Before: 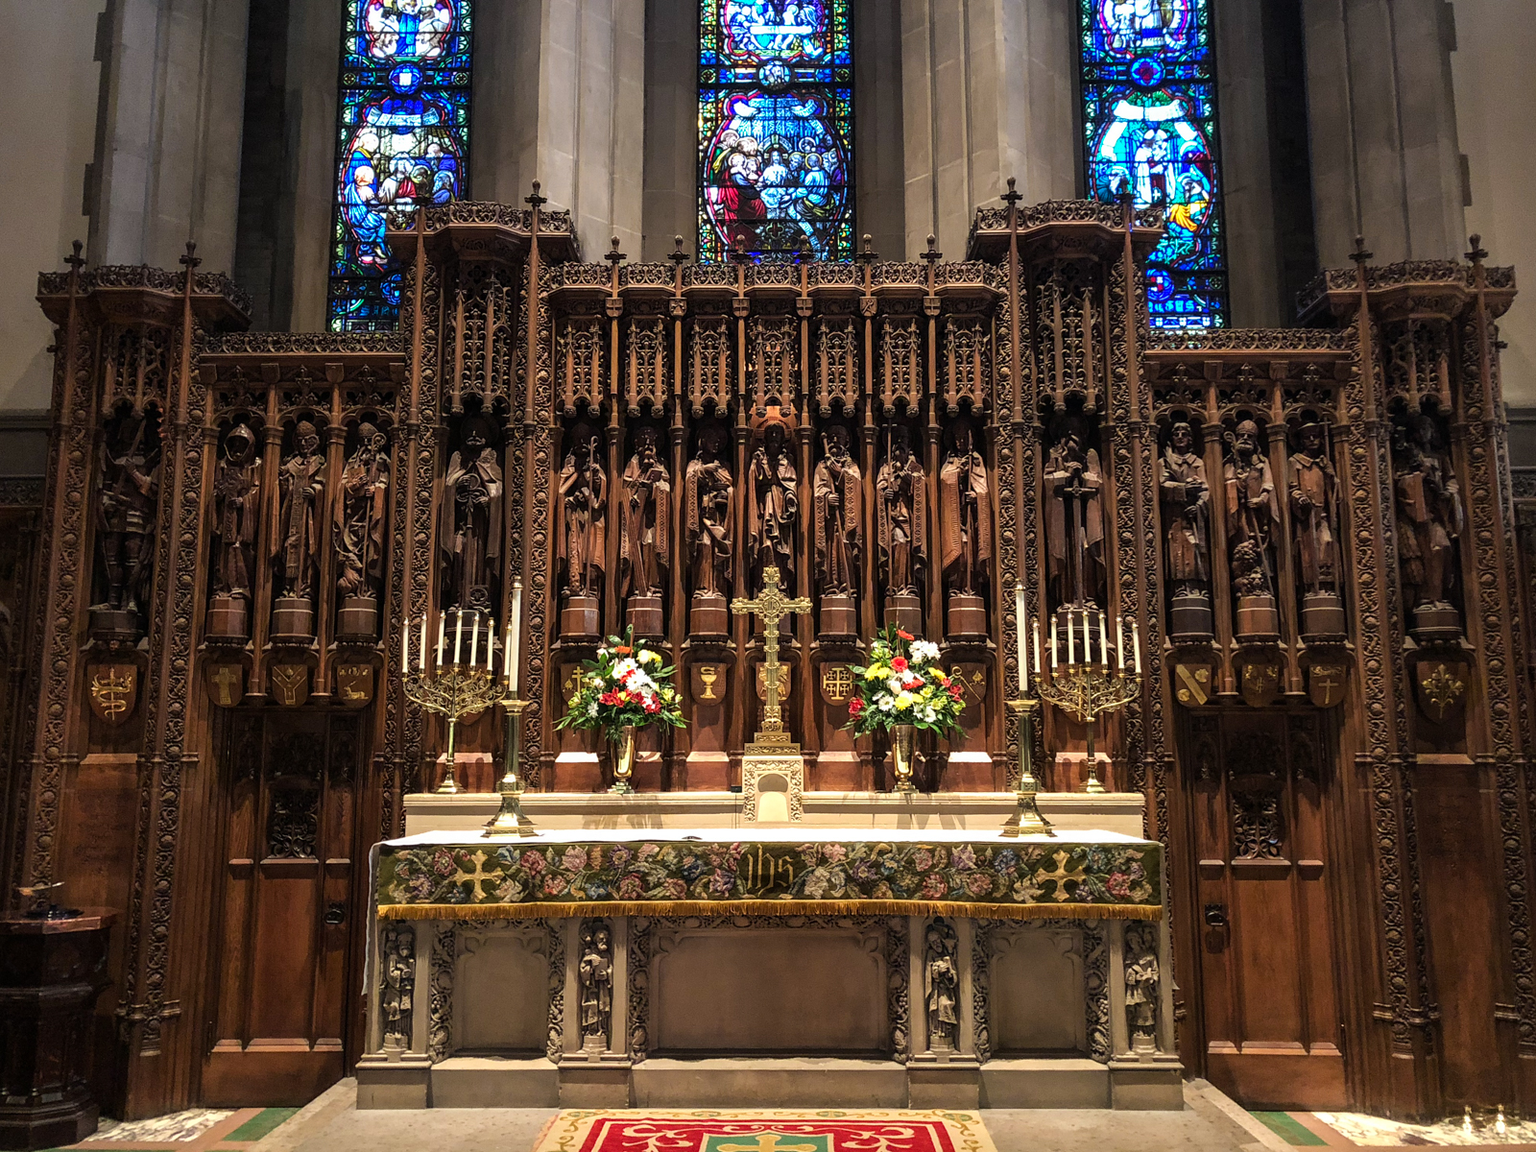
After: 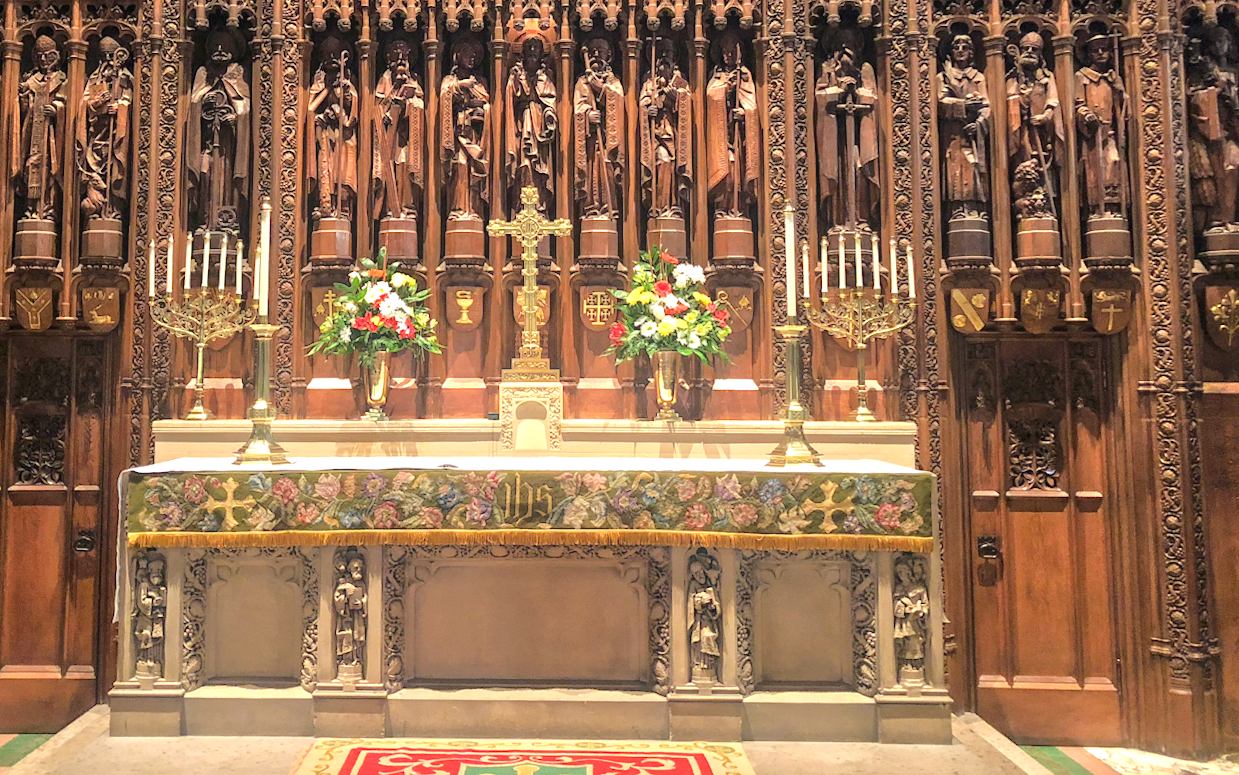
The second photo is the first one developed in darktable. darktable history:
crop and rotate: left 17.299%, top 35.115%, right 7.015%, bottom 1.024%
tone equalizer: -8 EV 2 EV, -7 EV 2 EV, -6 EV 2 EV, -5 EV 2 EV, -4 EV 2 EV, -3 EV 1.5 EV, -2 EV 1 EV, -1 EV 0.5 EV
rotate and perspective: lens shift (vertical) 0.048, lens shift (horizontal) -0.024, automatic cropping off
bloom: size 16%, threshold 98%, strength 20%
